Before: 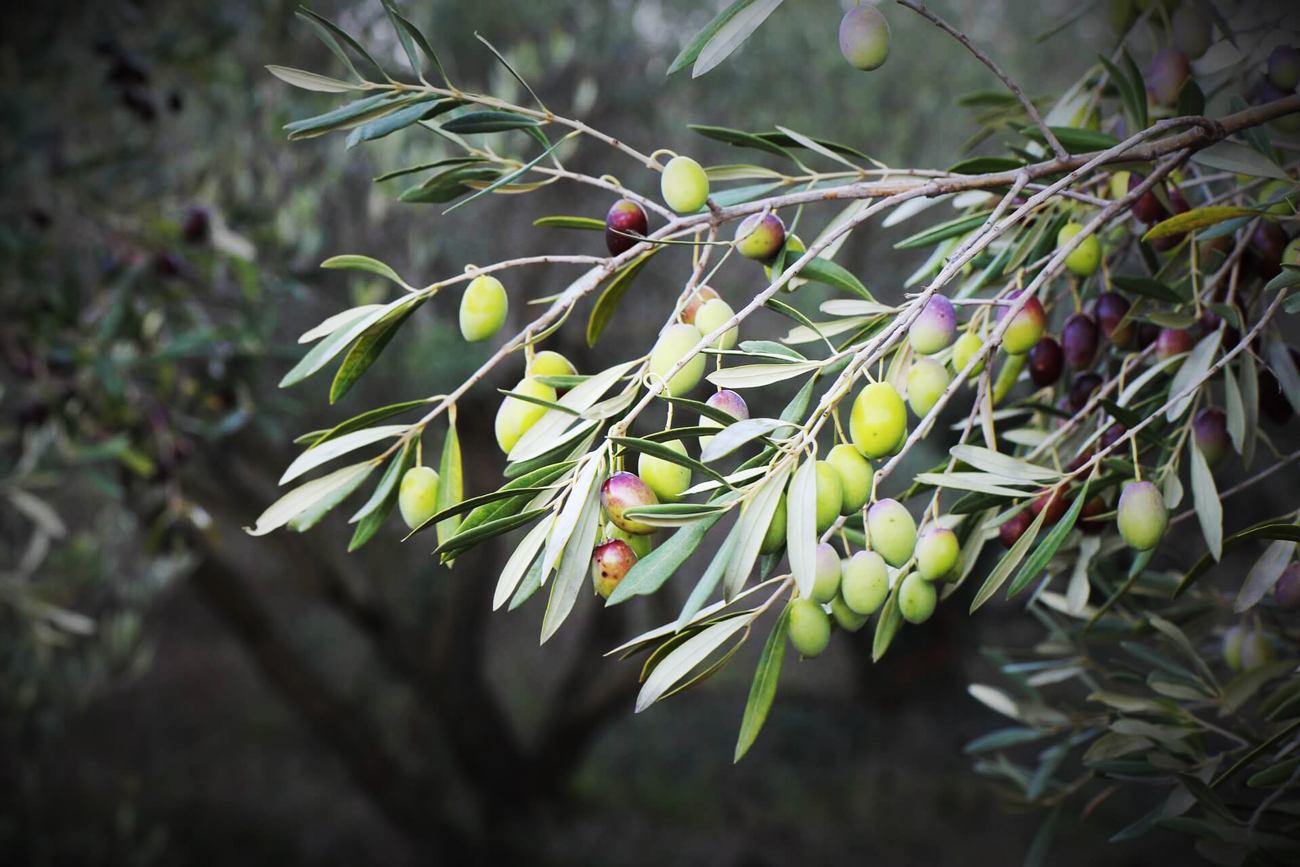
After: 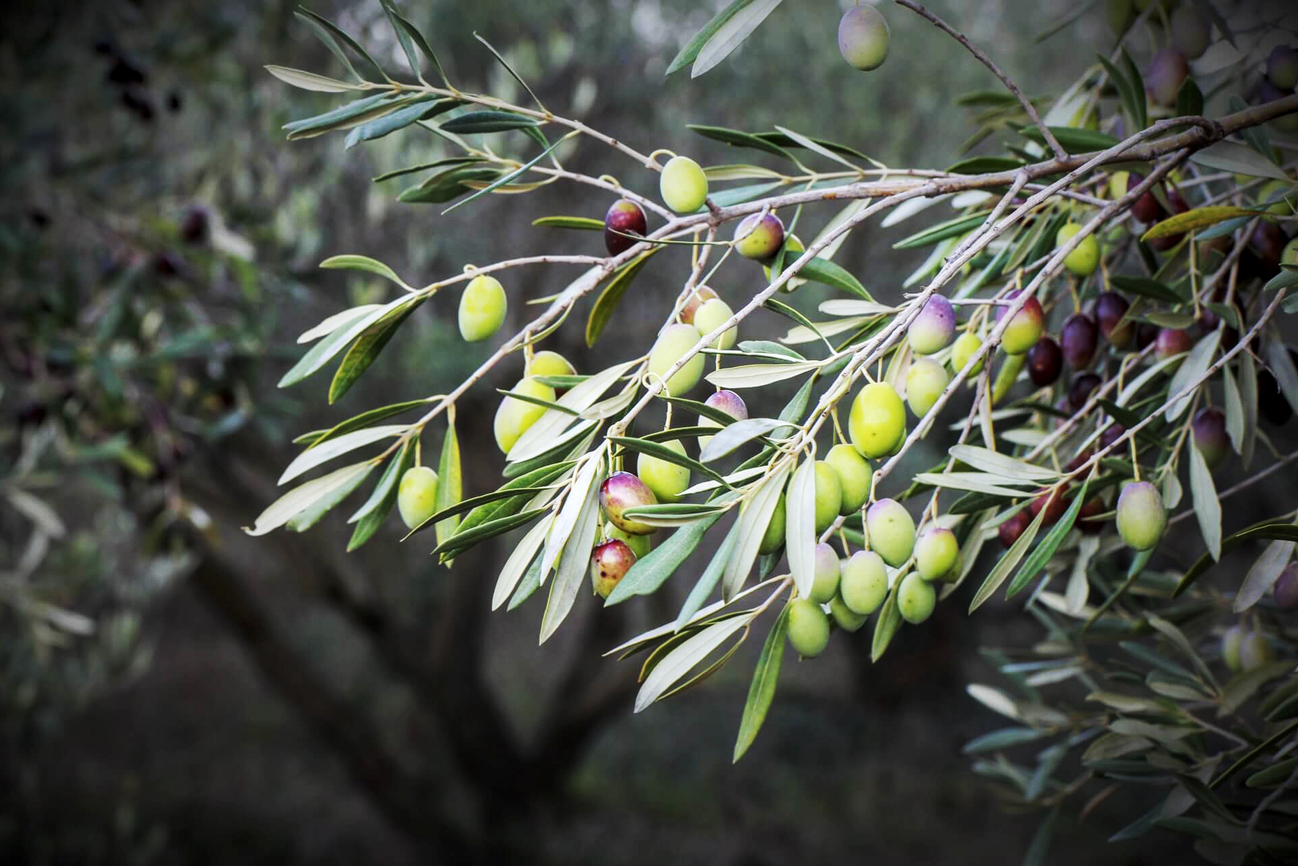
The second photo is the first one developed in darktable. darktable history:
crop and rotate: left 0.098%, bottom 0.012%
local contrast: detail 130%
